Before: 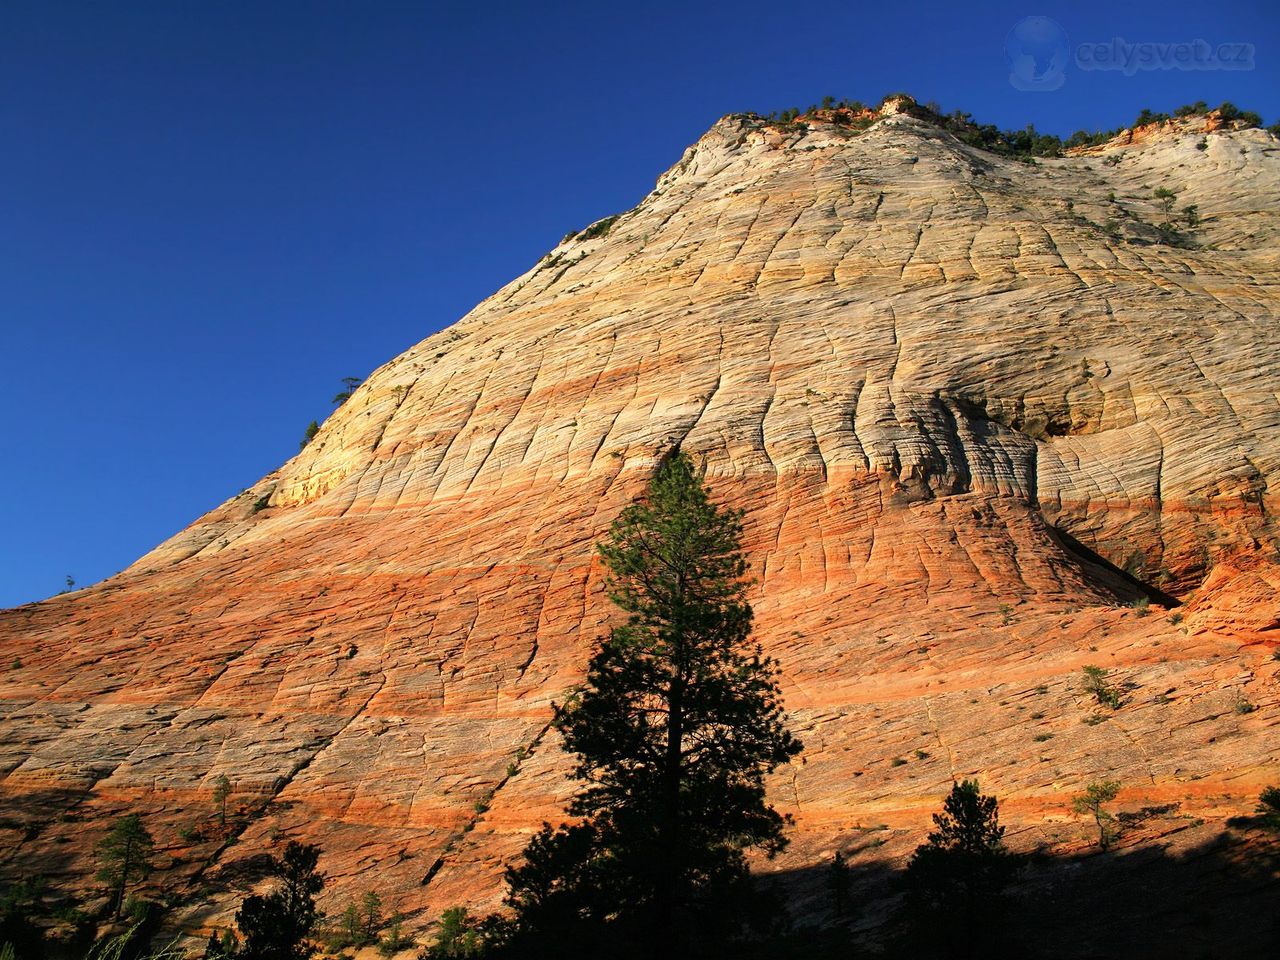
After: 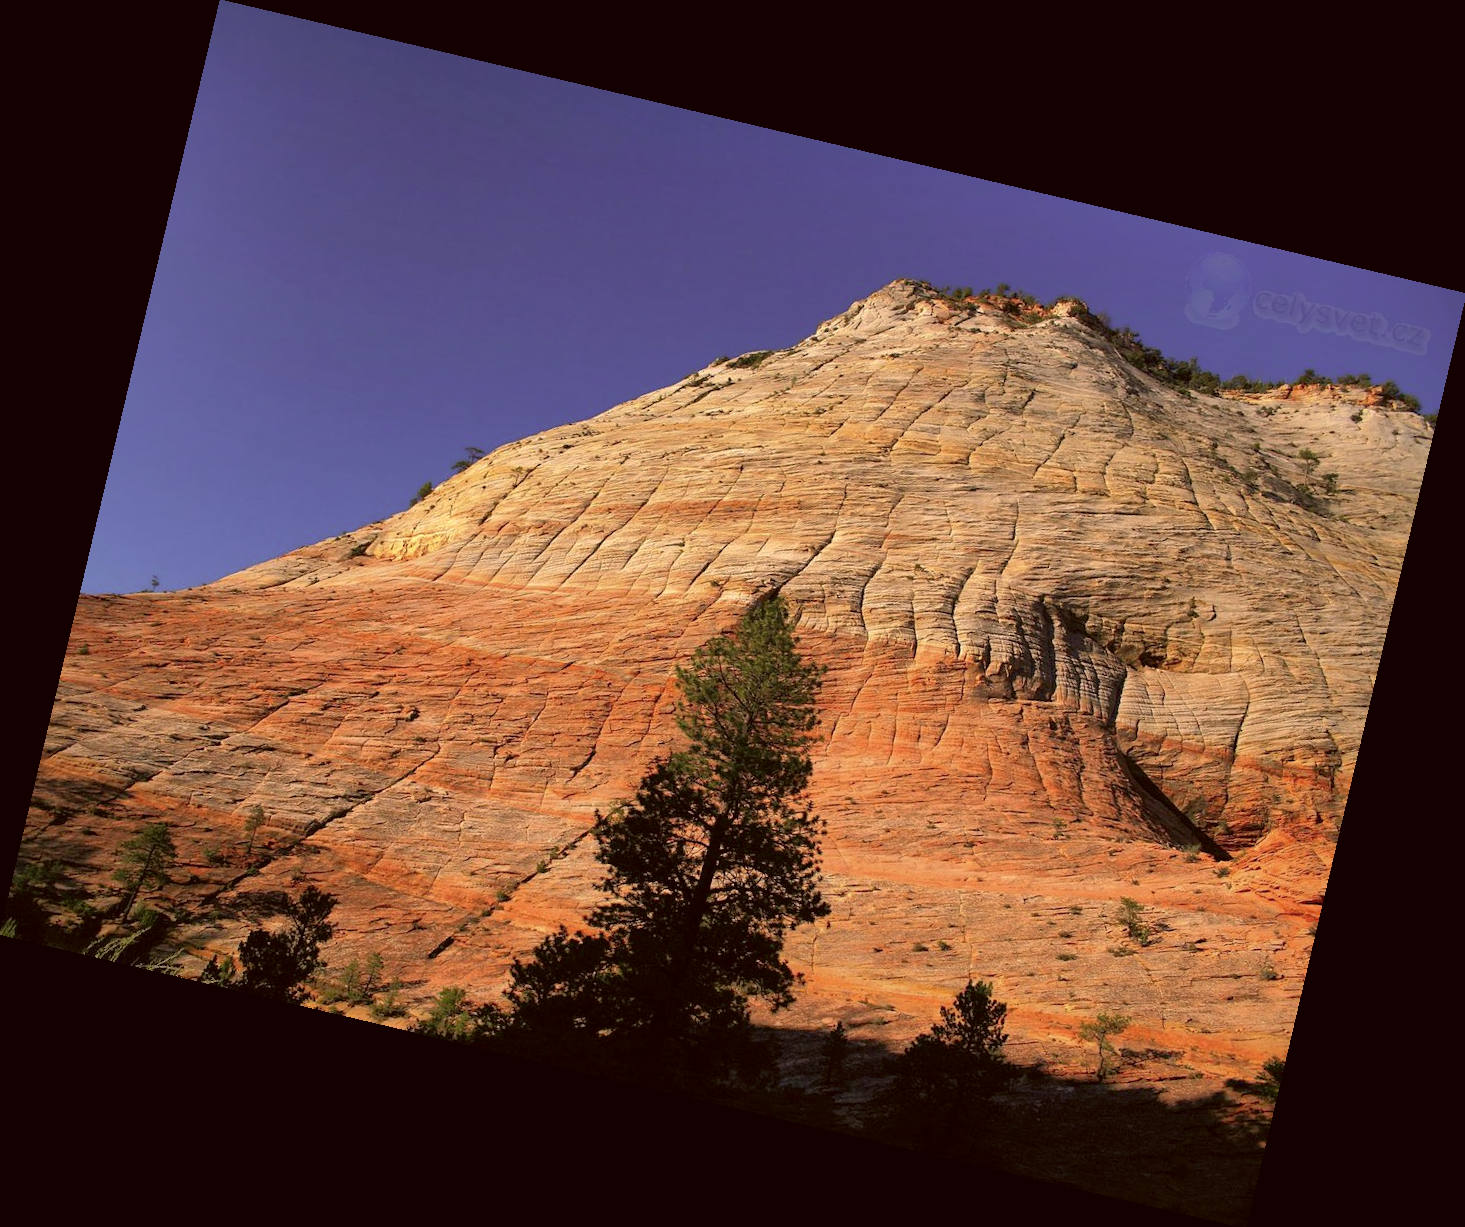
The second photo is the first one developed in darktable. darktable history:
shadows and highlights: highlights -60
vibrance: vibrance 0%
color correction: highlights a* 10.21, highlights b* 9.79, shadows a* 8.61, shadows b* 7.88, saturation 0.8
rotate and perspective: rotation 13.27°, automatic cropping off
